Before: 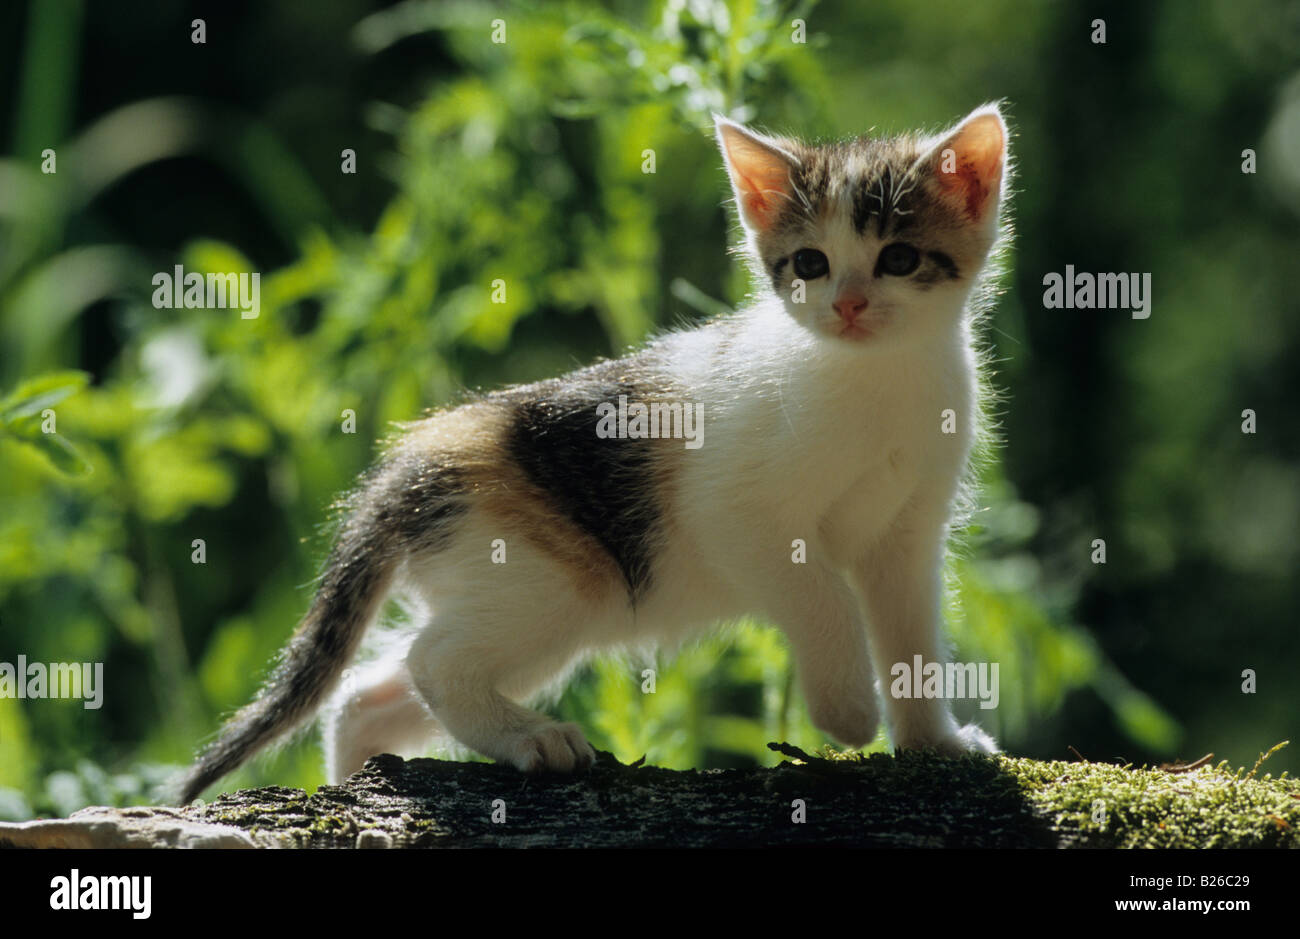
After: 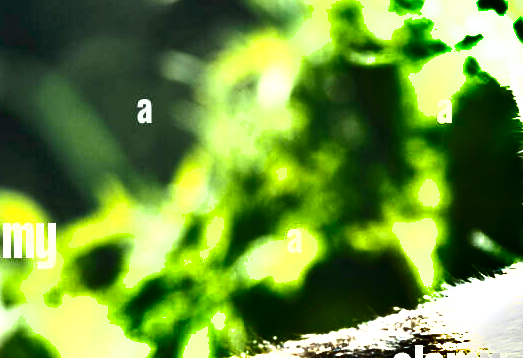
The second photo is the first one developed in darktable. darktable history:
crop: left 15.705%, top 5.429%, right 44.028%, bottom 56.416%
exposure: exposure 1.988 EV, compensate highlight preservation false
shadows and highlights: shadows 20.86, highlights -81.77, highlights color adjustment 52.89%, soften with gaussian
